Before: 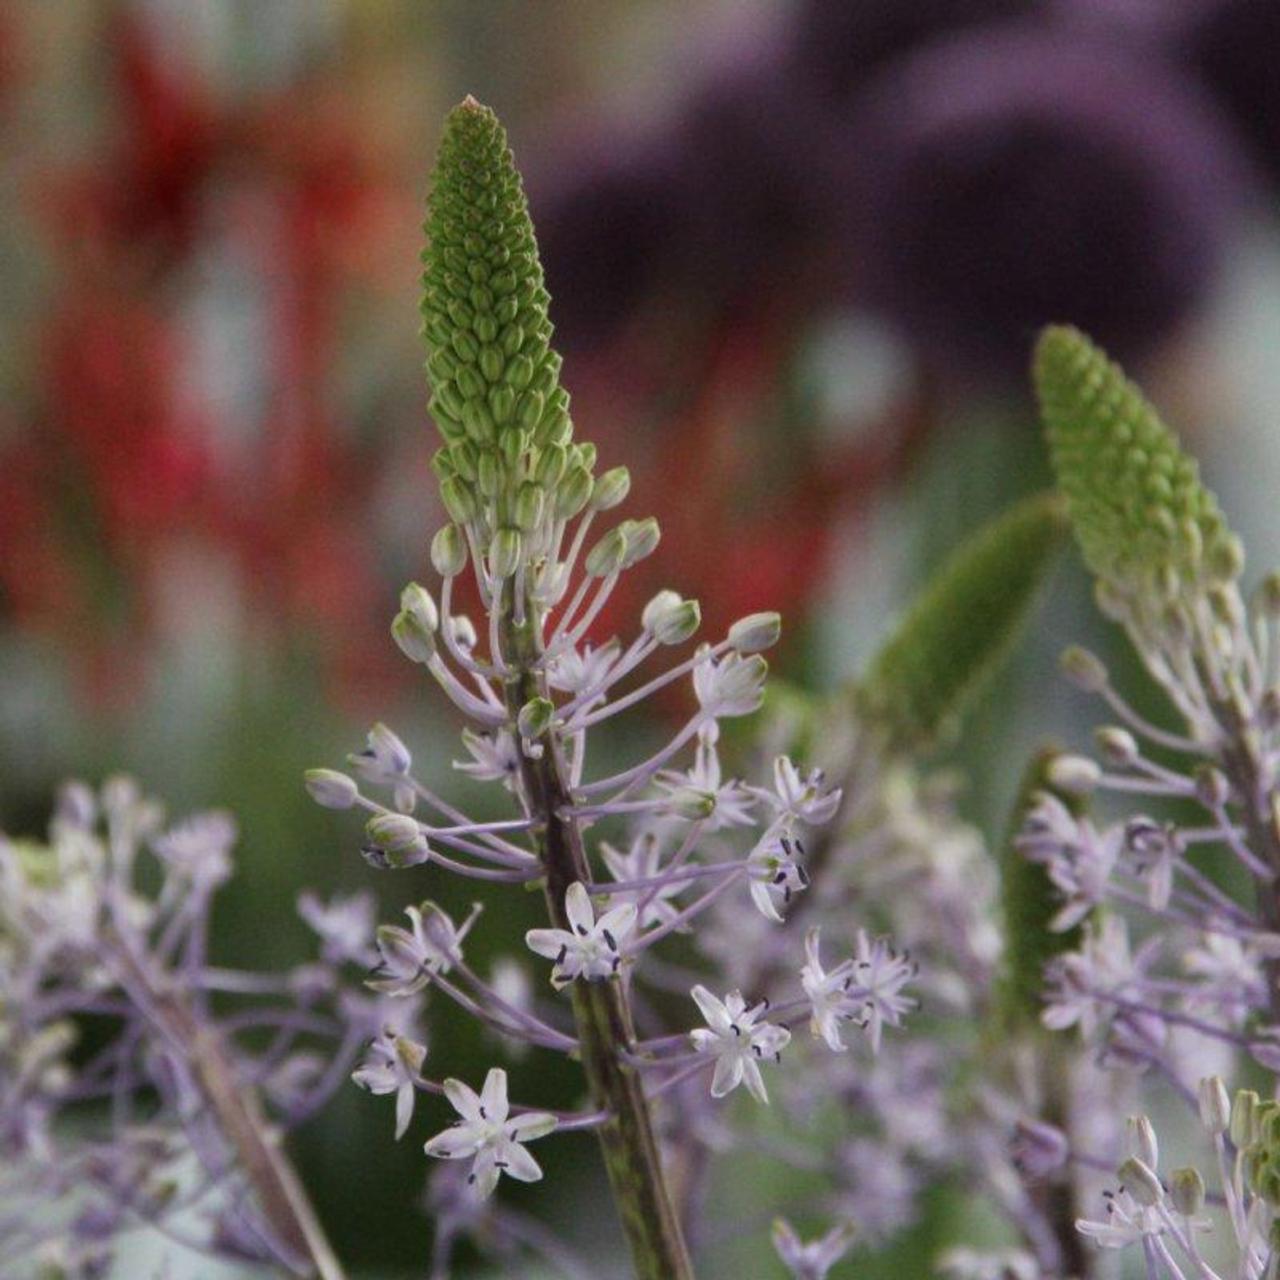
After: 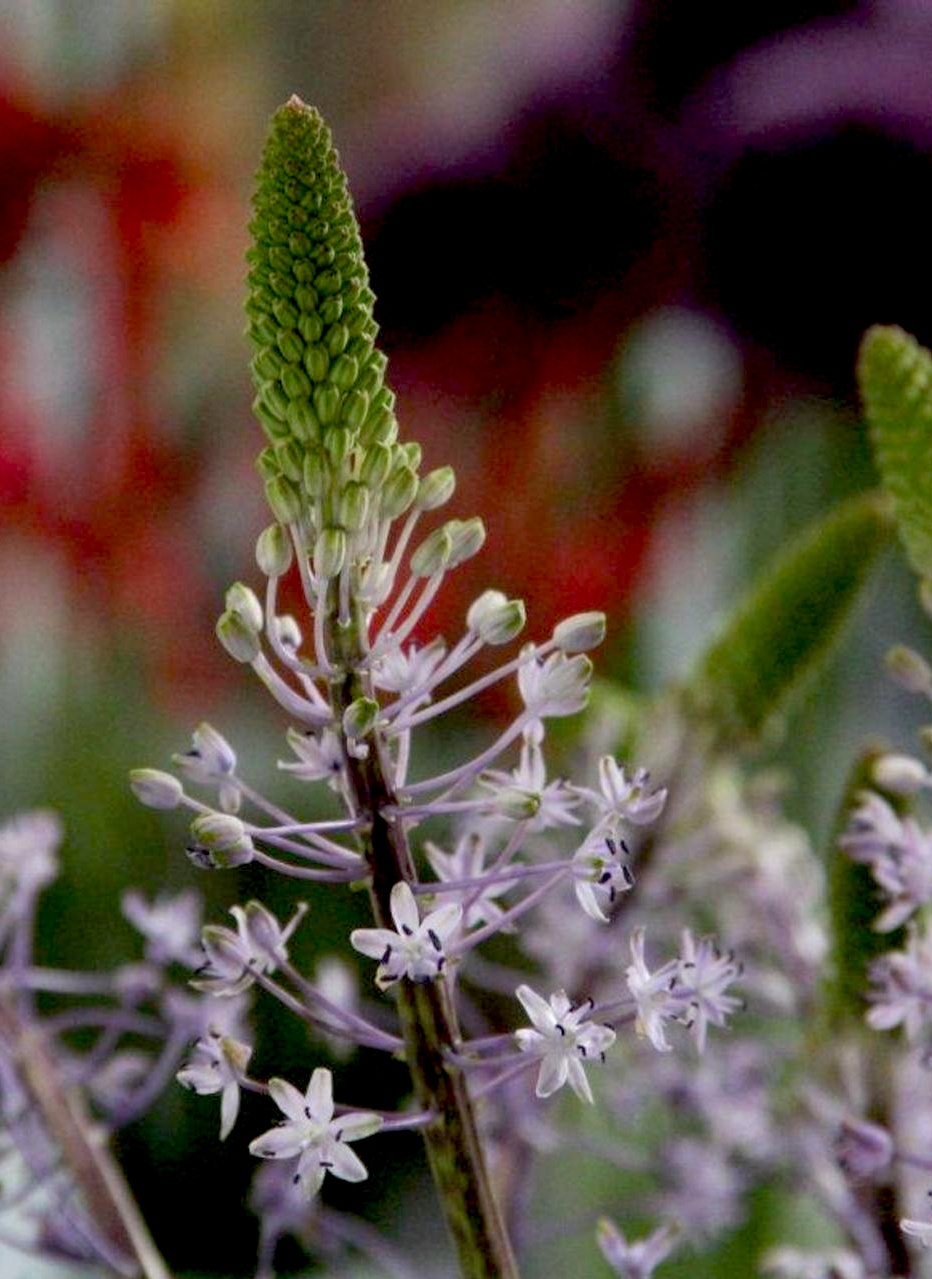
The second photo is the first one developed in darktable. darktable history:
exposure: black level correction 0.025, exposure 0.186 EV, compensate exposure bias true, compensate highlight preservation false
tone equalizer: edges refinement/feathering 500, mask exposure compensation -1.57 EV, preserve details no
crop: left 13.672%, right 13.451%
